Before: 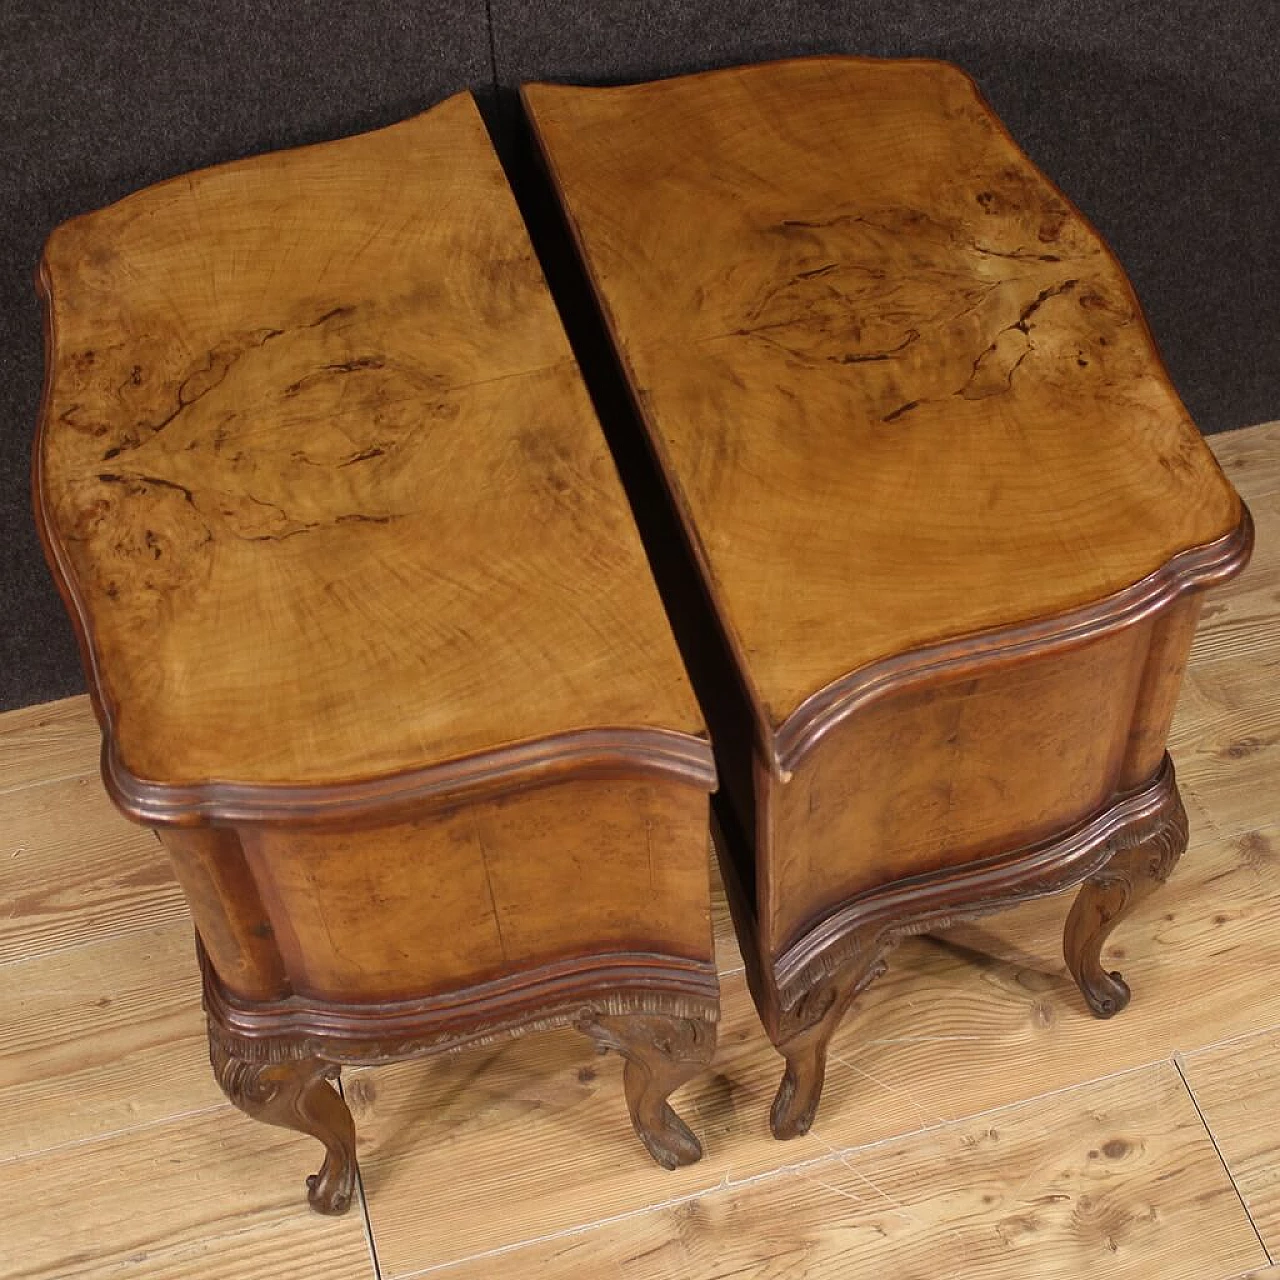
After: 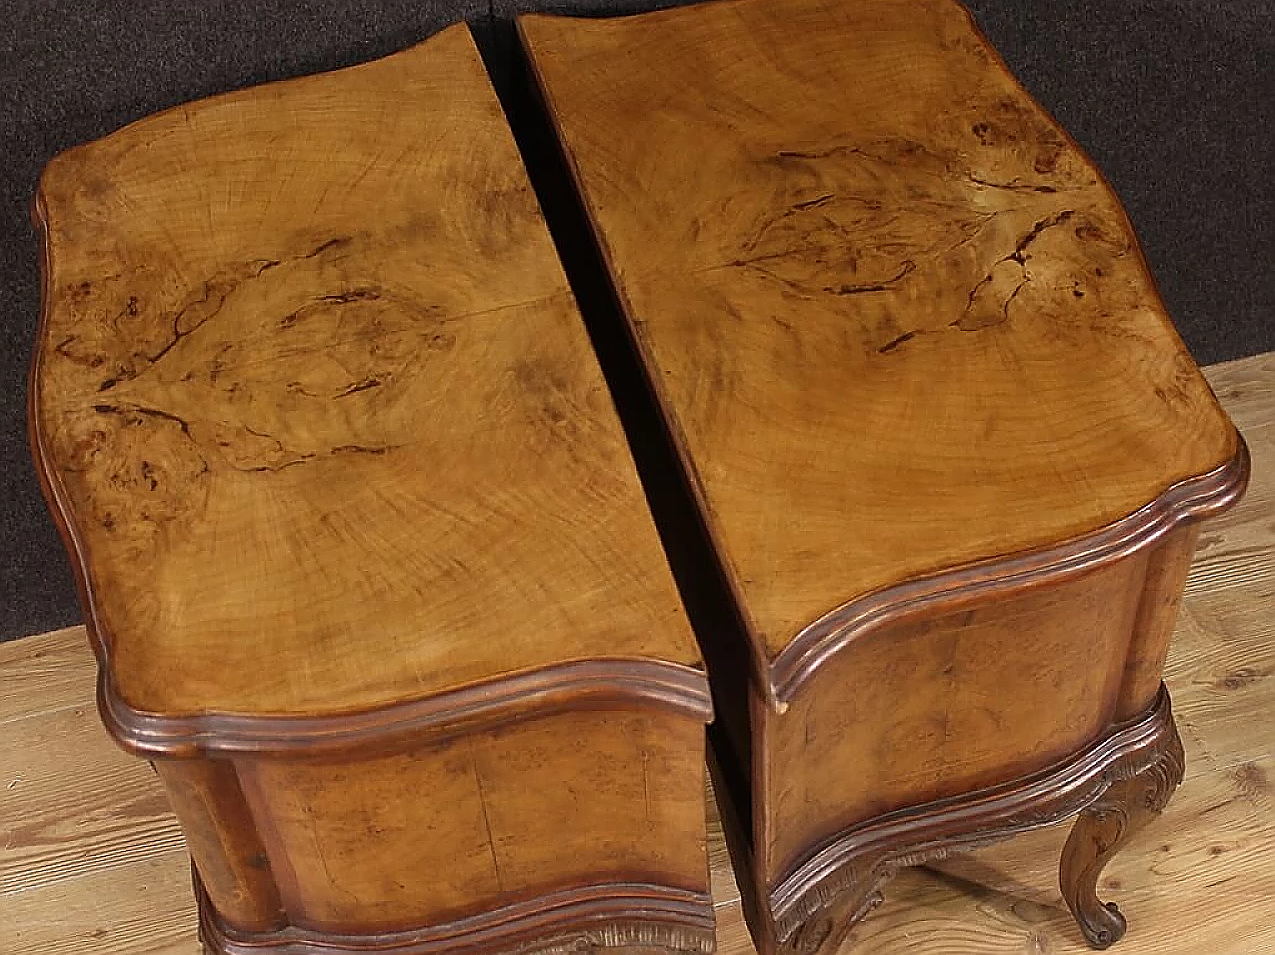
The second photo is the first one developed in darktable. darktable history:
sharpen: radius 1.367, amount 1.256, threshold 0.616
crop: left 0.331%, top 5.468%, bottom 19.893%
